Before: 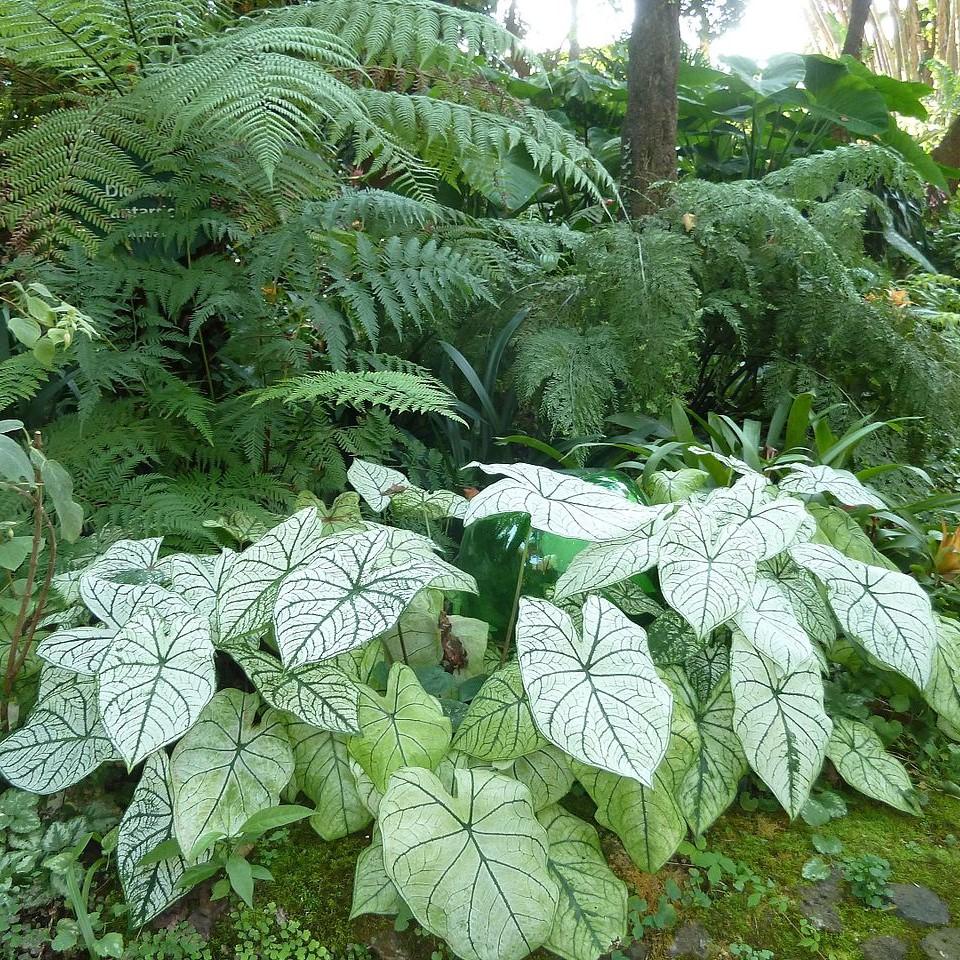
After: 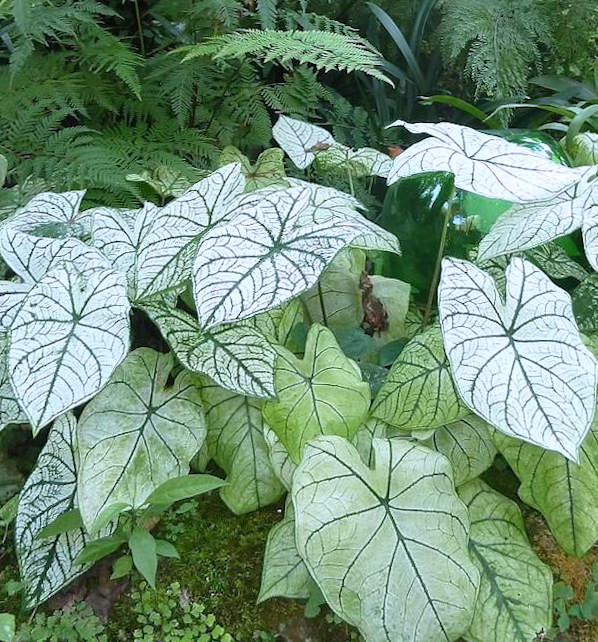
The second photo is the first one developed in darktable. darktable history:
crop and rotate: angle -0.82°, left 3.85%, top 31.828%, right 27.992%
shadows and highlights: shadows 52.34, highlights -28.23, soften with gaussian
rotate and perspective: rotation 0.215°, lens shift (vertical) -0.139, crop left 0.069, crop right 0.939, crop top 0.002, crop bottom 0.996
white balance: red 1.004, blue 1.096
